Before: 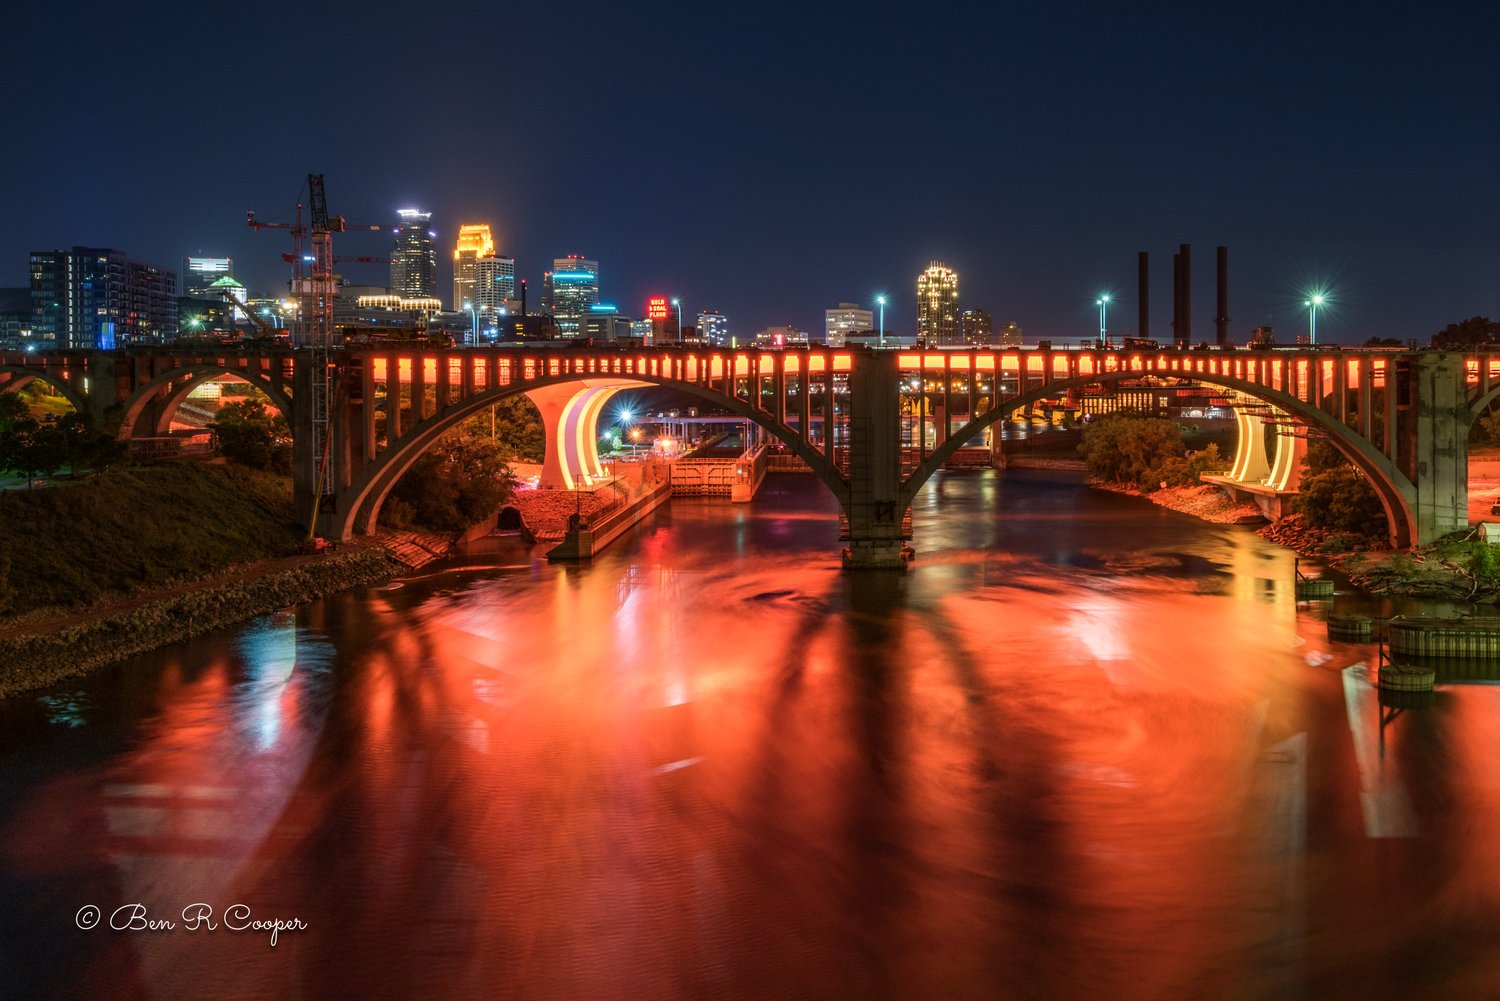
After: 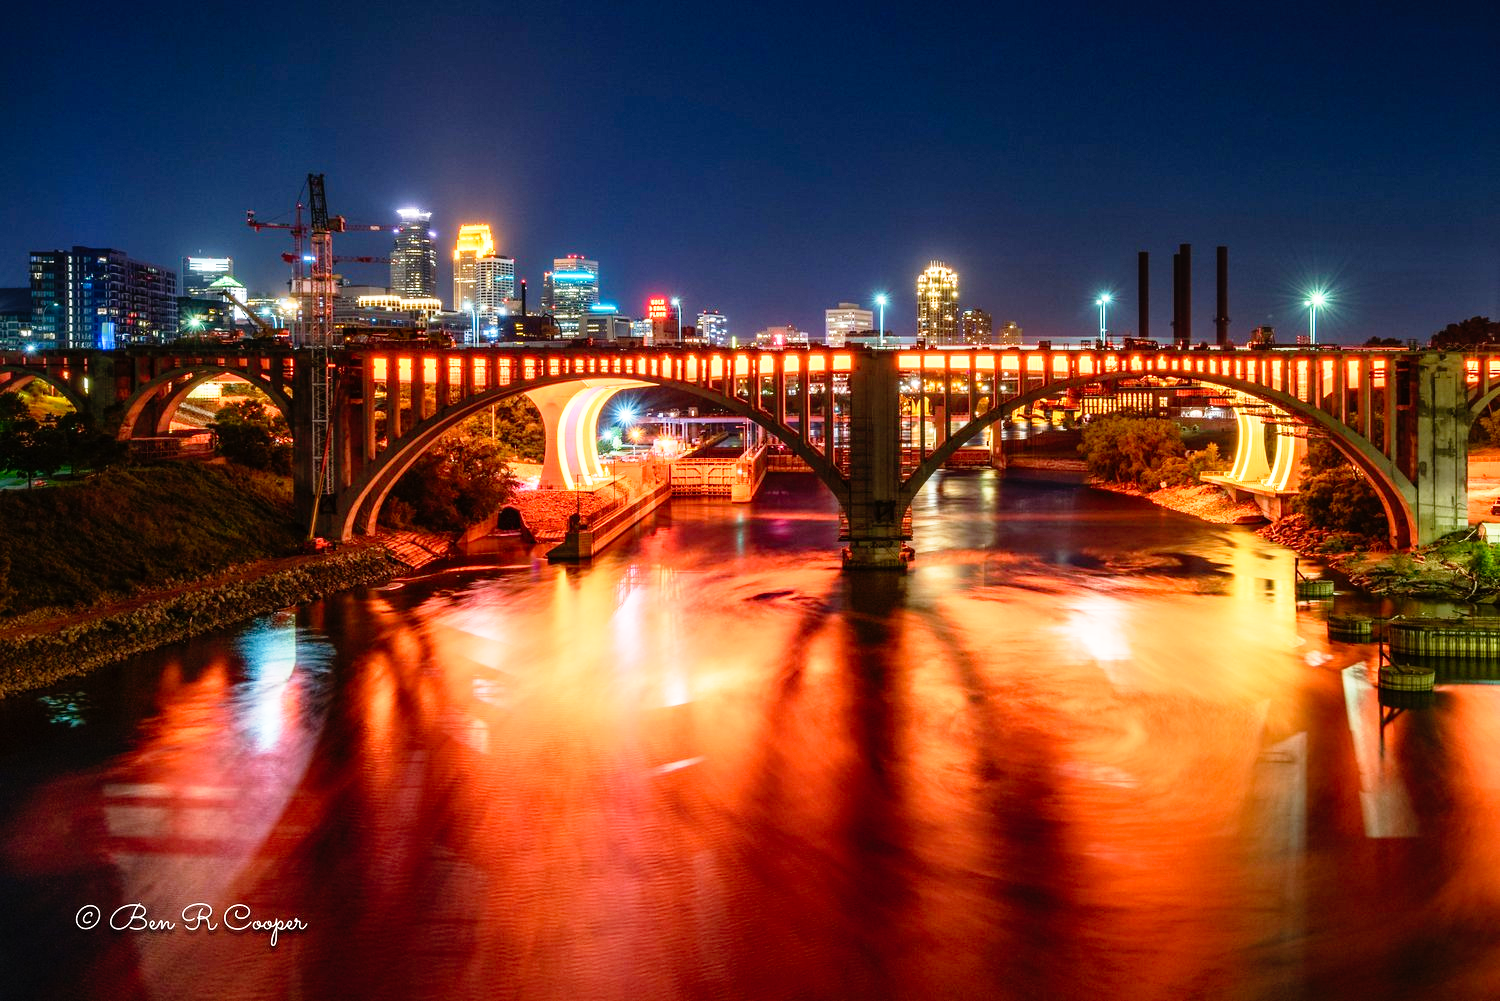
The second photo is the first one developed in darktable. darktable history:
base curve: curves: ch0 [(0, 0) (0.012, 0.01) (0.073, 0.168) (0.31, 0.711) (0.645, 0.957) (1, 1)], preserve colors none
levels: levels [0, 0.499, 1]
